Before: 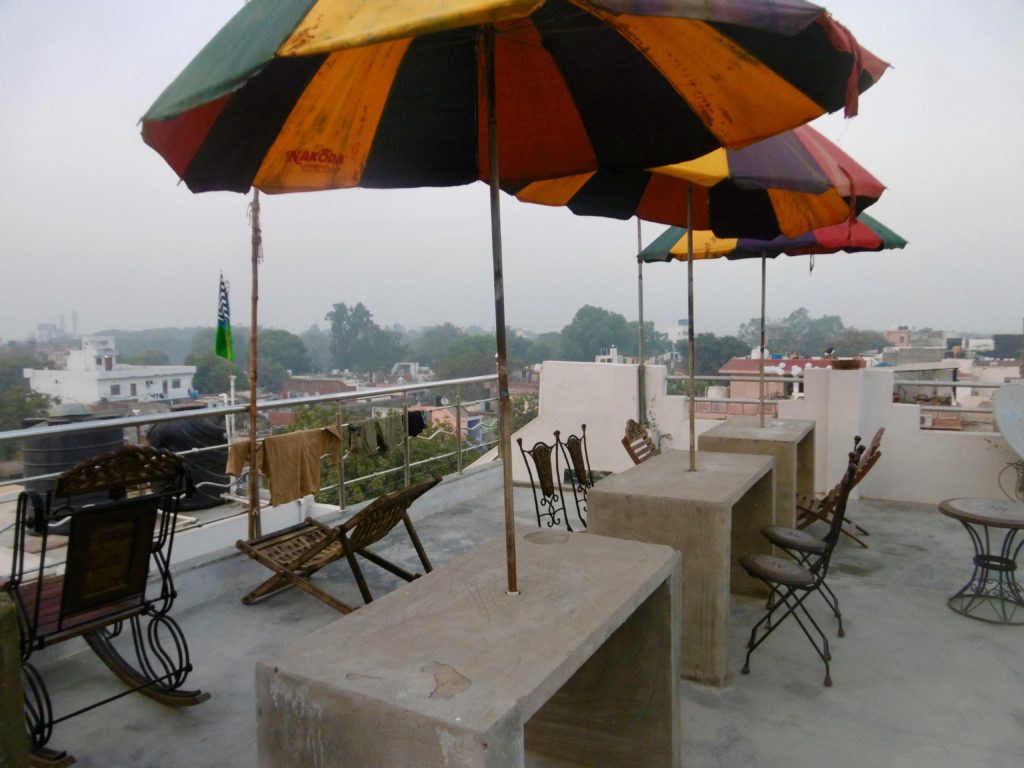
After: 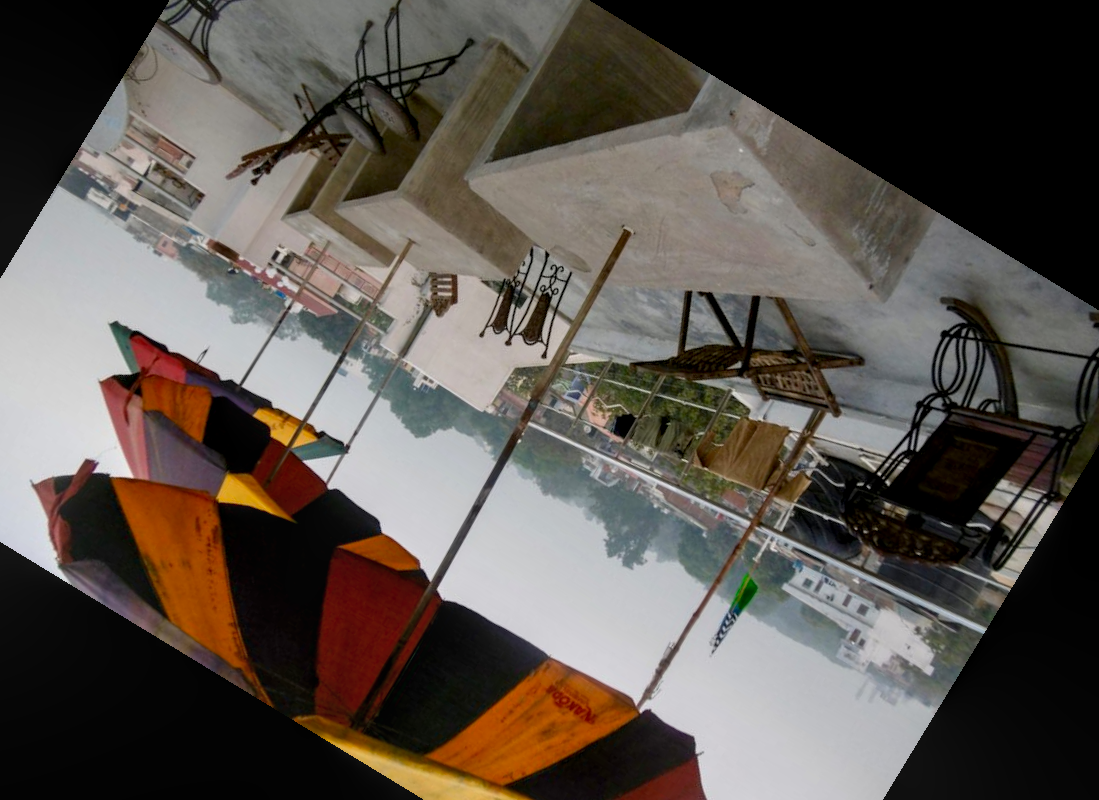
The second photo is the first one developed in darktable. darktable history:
local contrast: on, module defaults
crop and rotate: angle 148.68°, left 9.111%, top 15.603%, right 4.588%, bottom 17.041%
